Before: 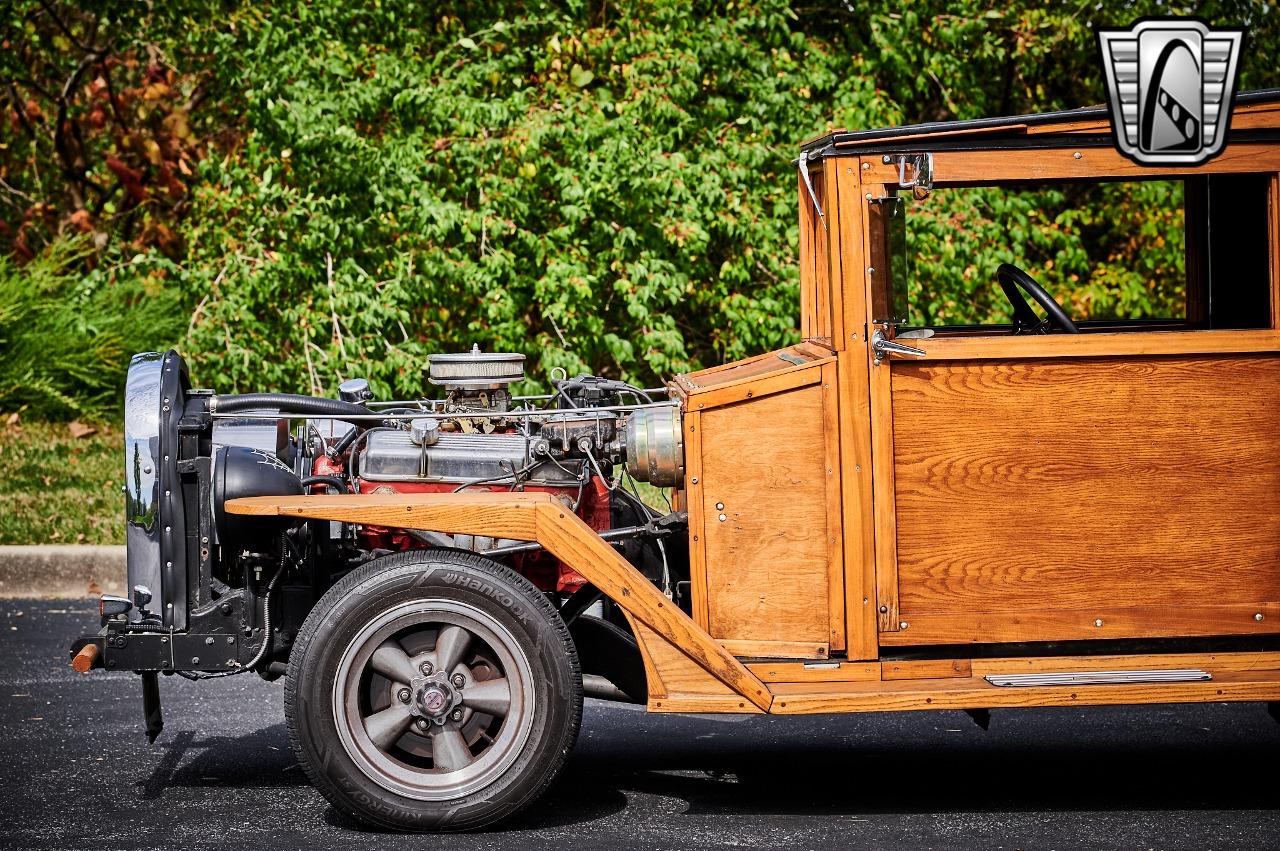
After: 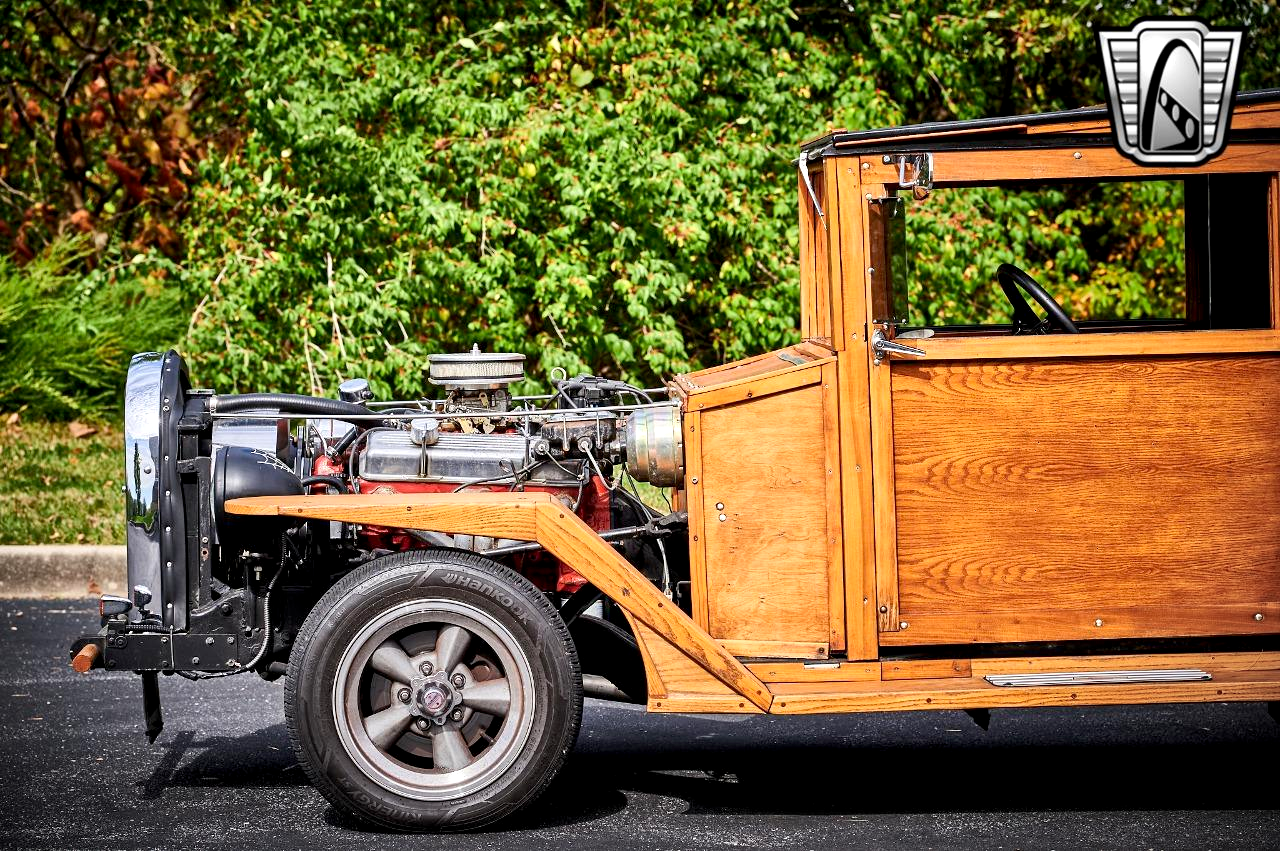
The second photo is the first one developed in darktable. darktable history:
exposure: black level correction 0.003, exposure 0.381 EV, compensate highlight preservation false
vignetting: fall-off start 100.78%, fall-off radius 70.77%, center (-0.064, -0.309), width/height ratio 1.177
